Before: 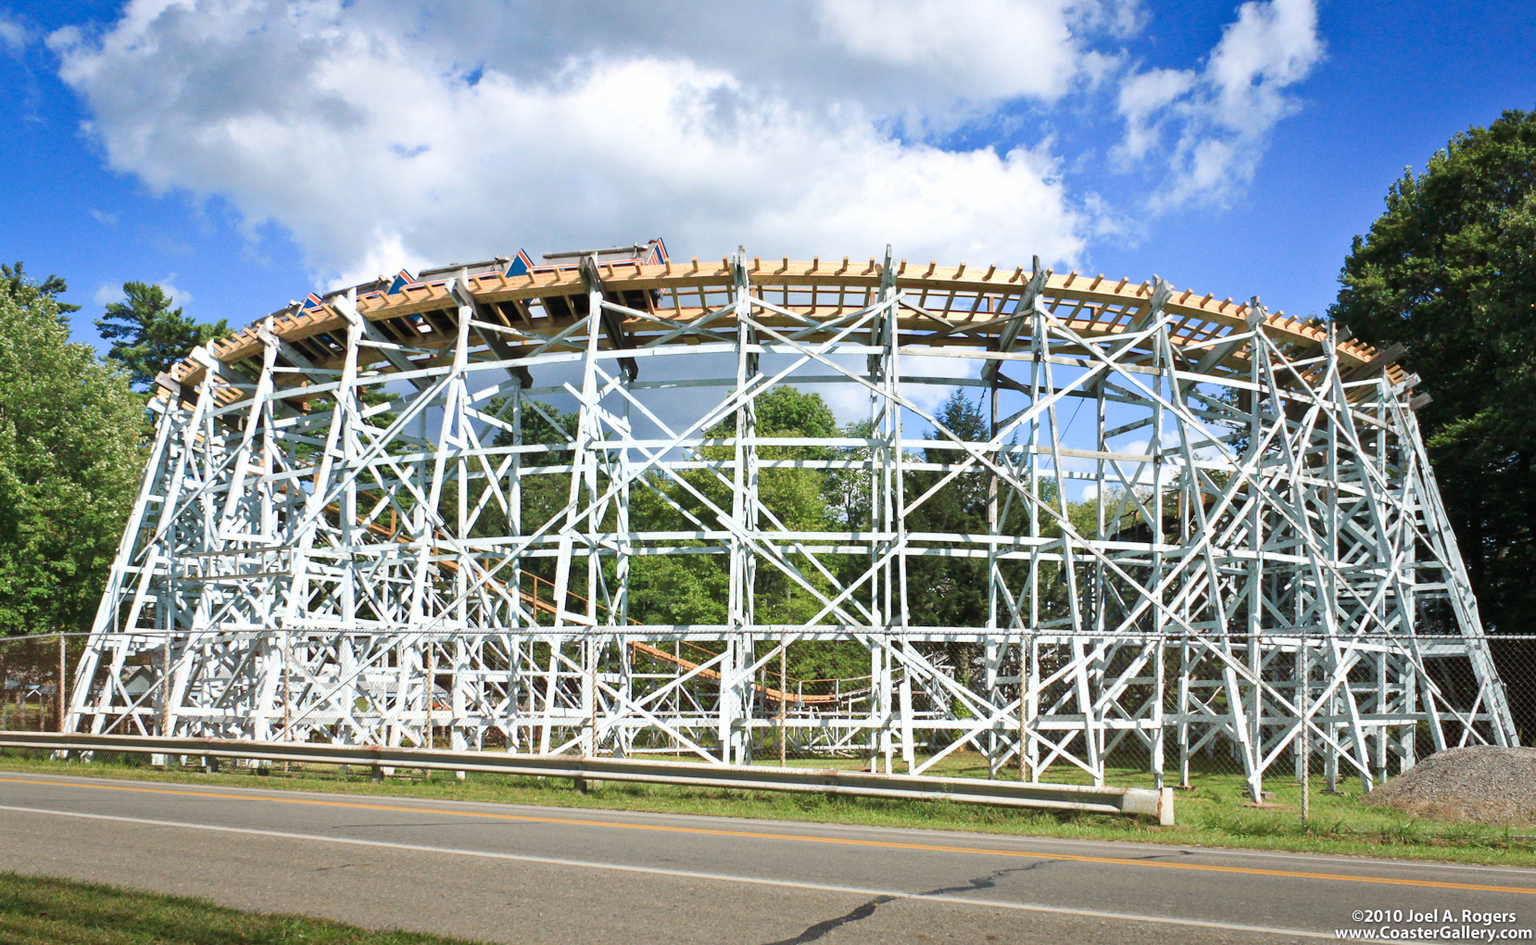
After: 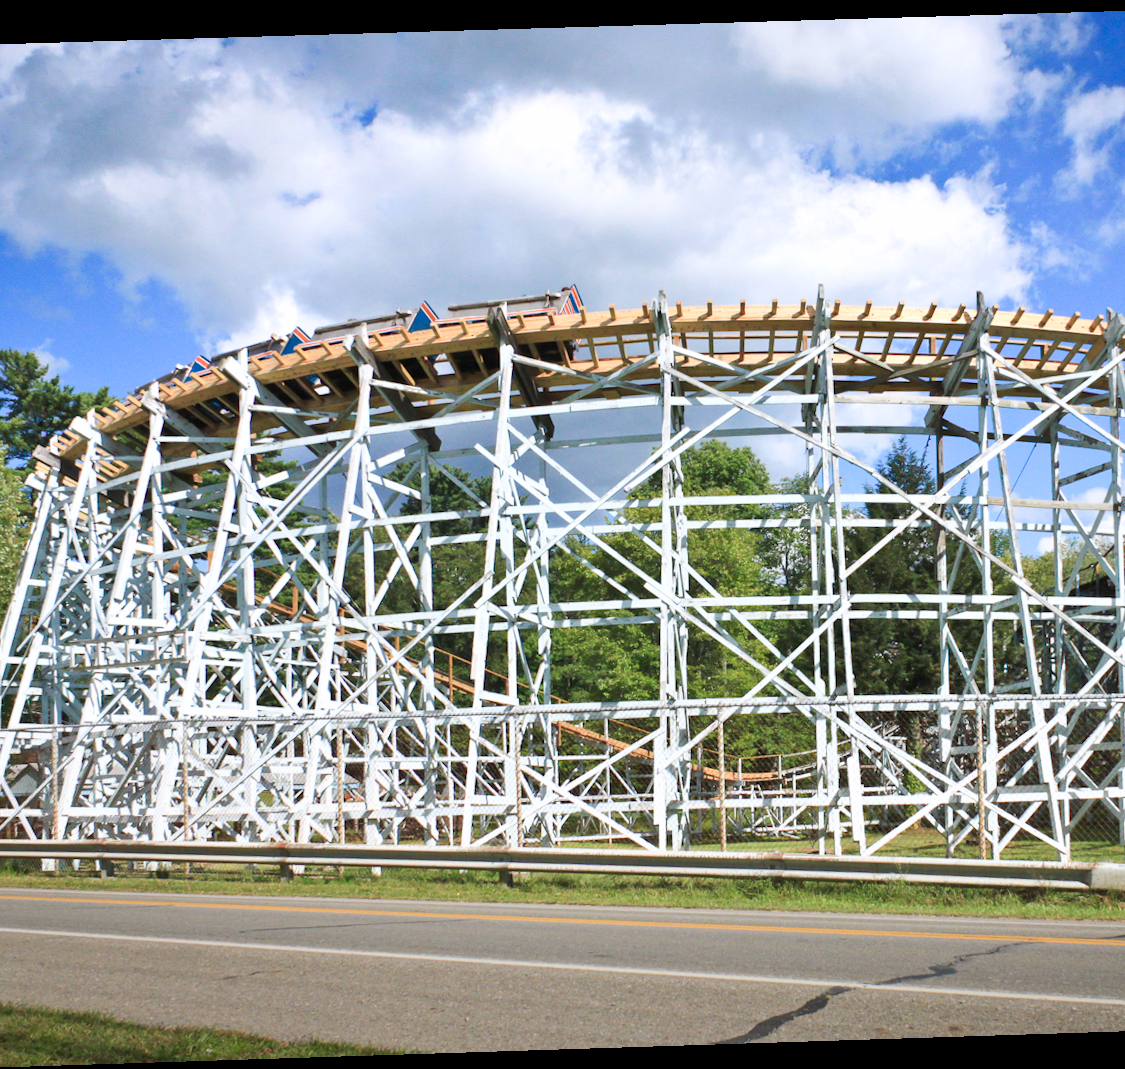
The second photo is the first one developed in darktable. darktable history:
white balance: red 1.004, blue 1.024
crop and rotate: left 8.786%, right 24.548%
rotate and perspective: rotation -1.77°, lens shift (horizontal) 0.004, automatic cropping off
